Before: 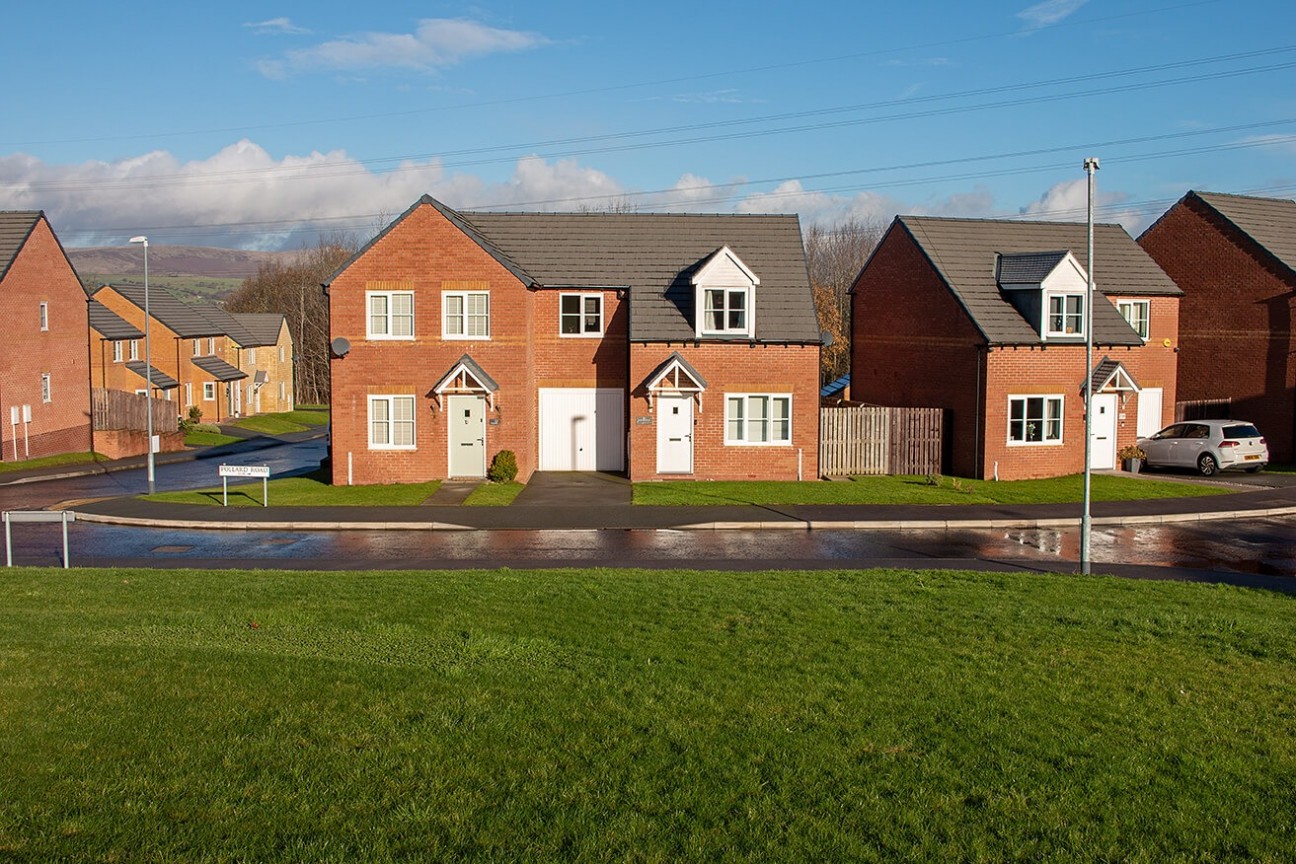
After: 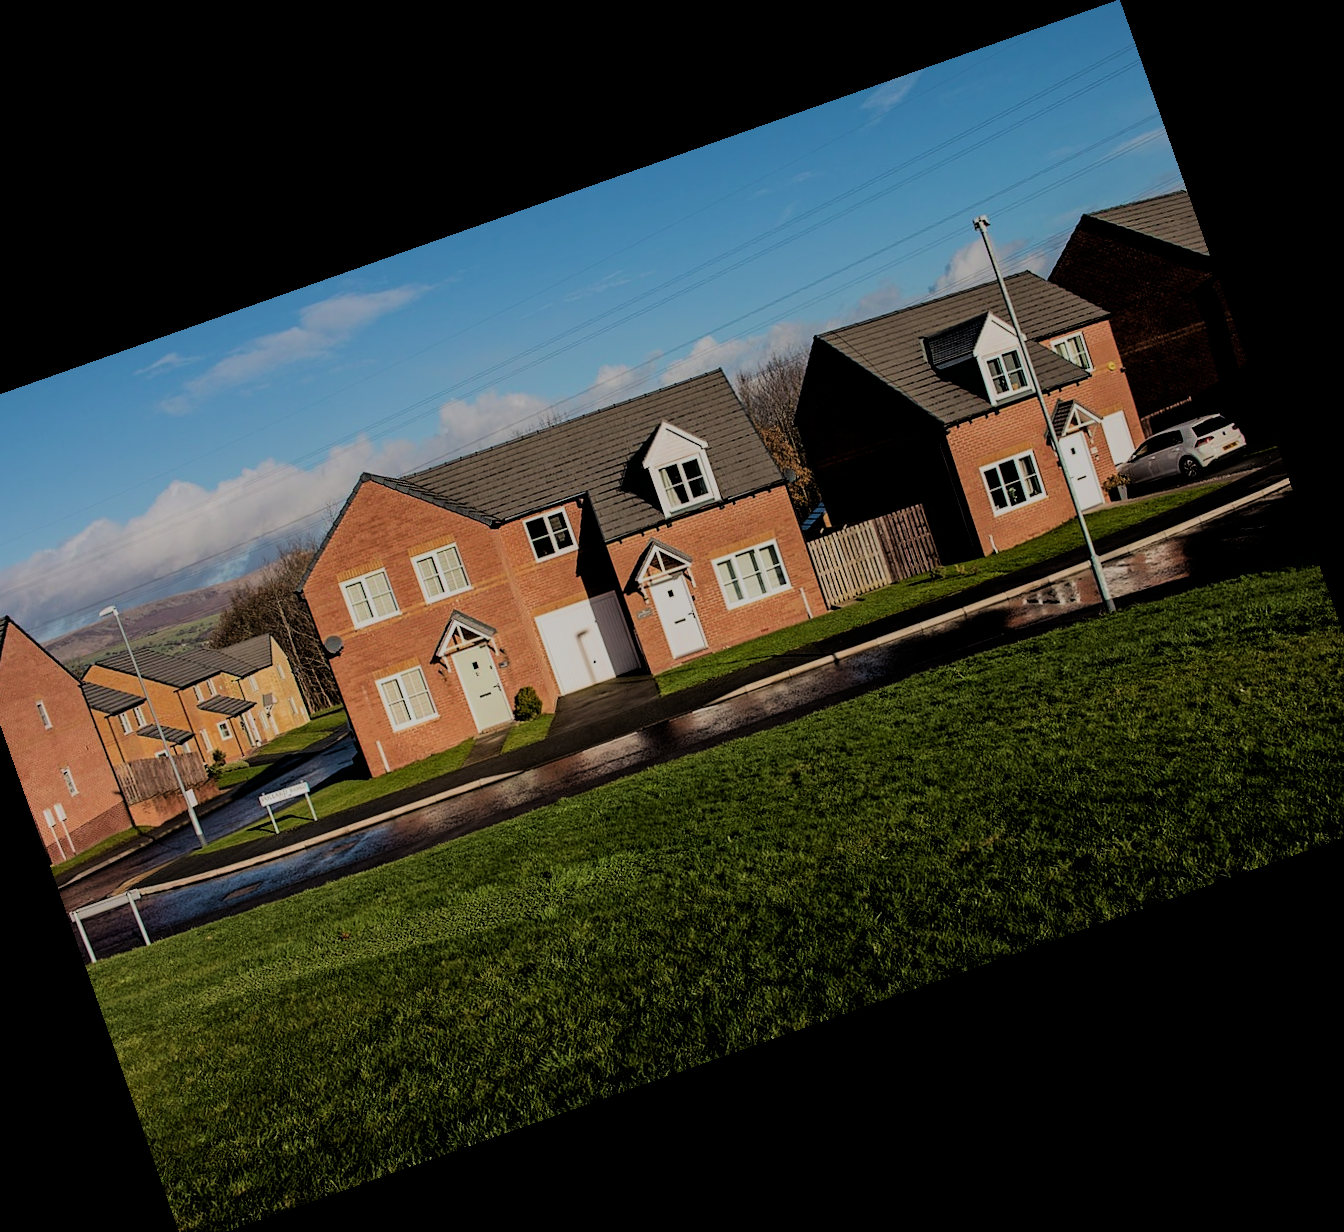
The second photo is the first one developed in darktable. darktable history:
graduated density: rotation 5.63°, offset 76.9
velvia: on, module defaults
crop and rotate: angle 19.43°, left 6.812%, right 4.125%, bottom 1.087%
filmic rgb: black relative exposure -3.21 EV, white relative exposure 7.02 EV, hardness 1.46, contrast 1.35
